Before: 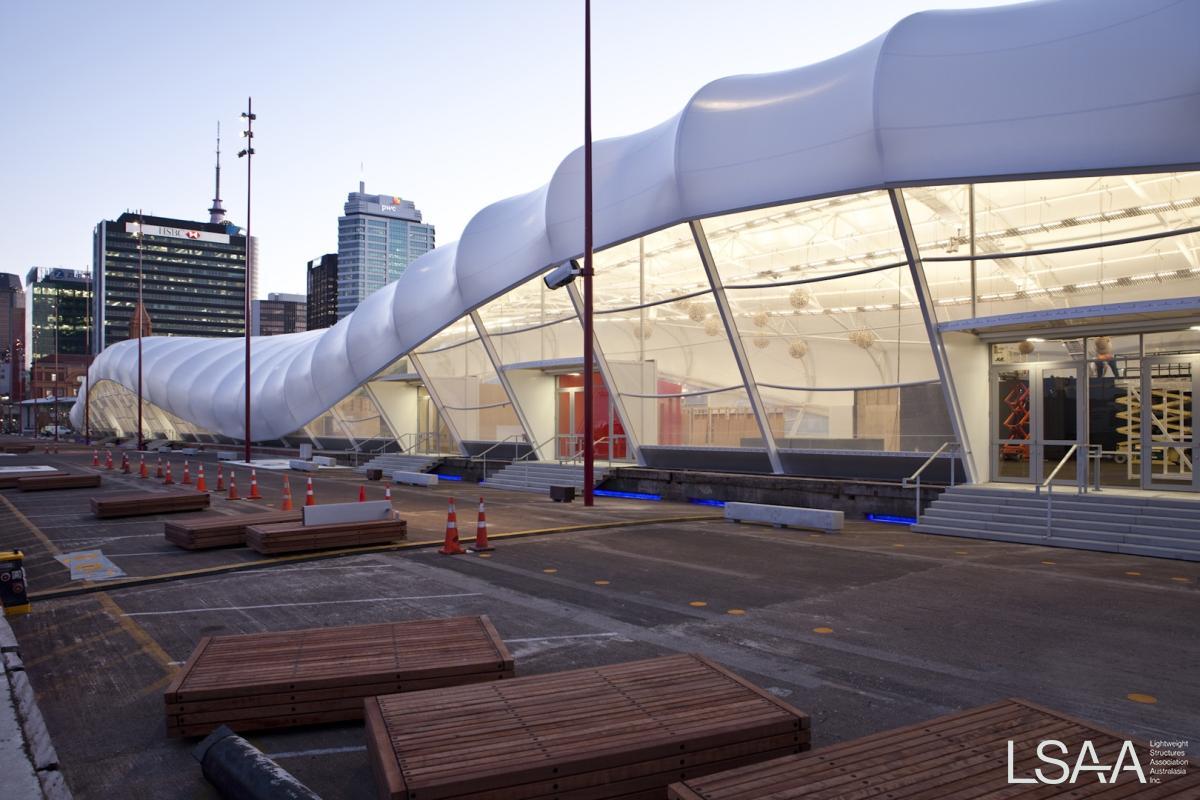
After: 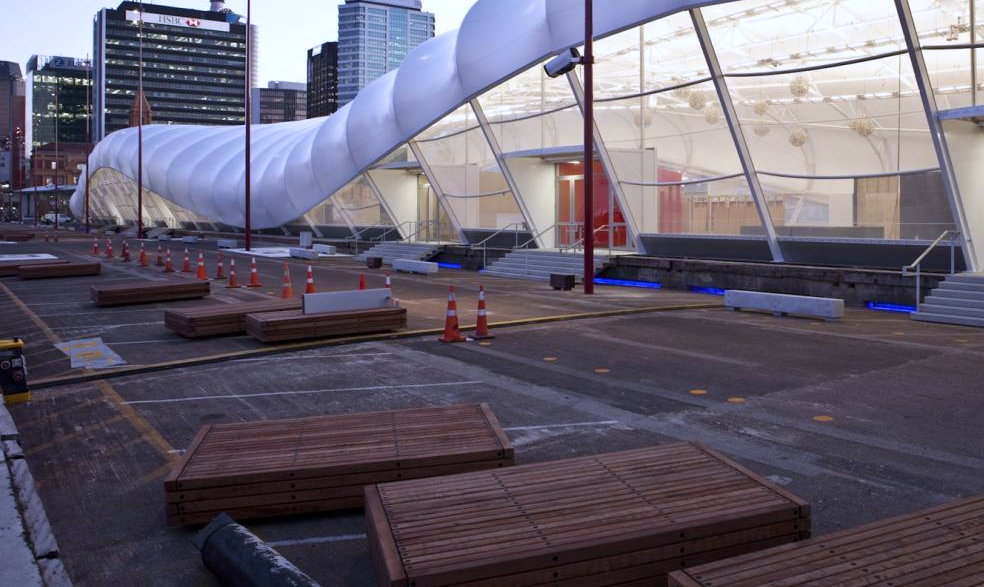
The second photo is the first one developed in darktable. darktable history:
white balance: red 0.967, blue 1.119, emerald 0.756
crop: top 26.531%, right 17.959%
